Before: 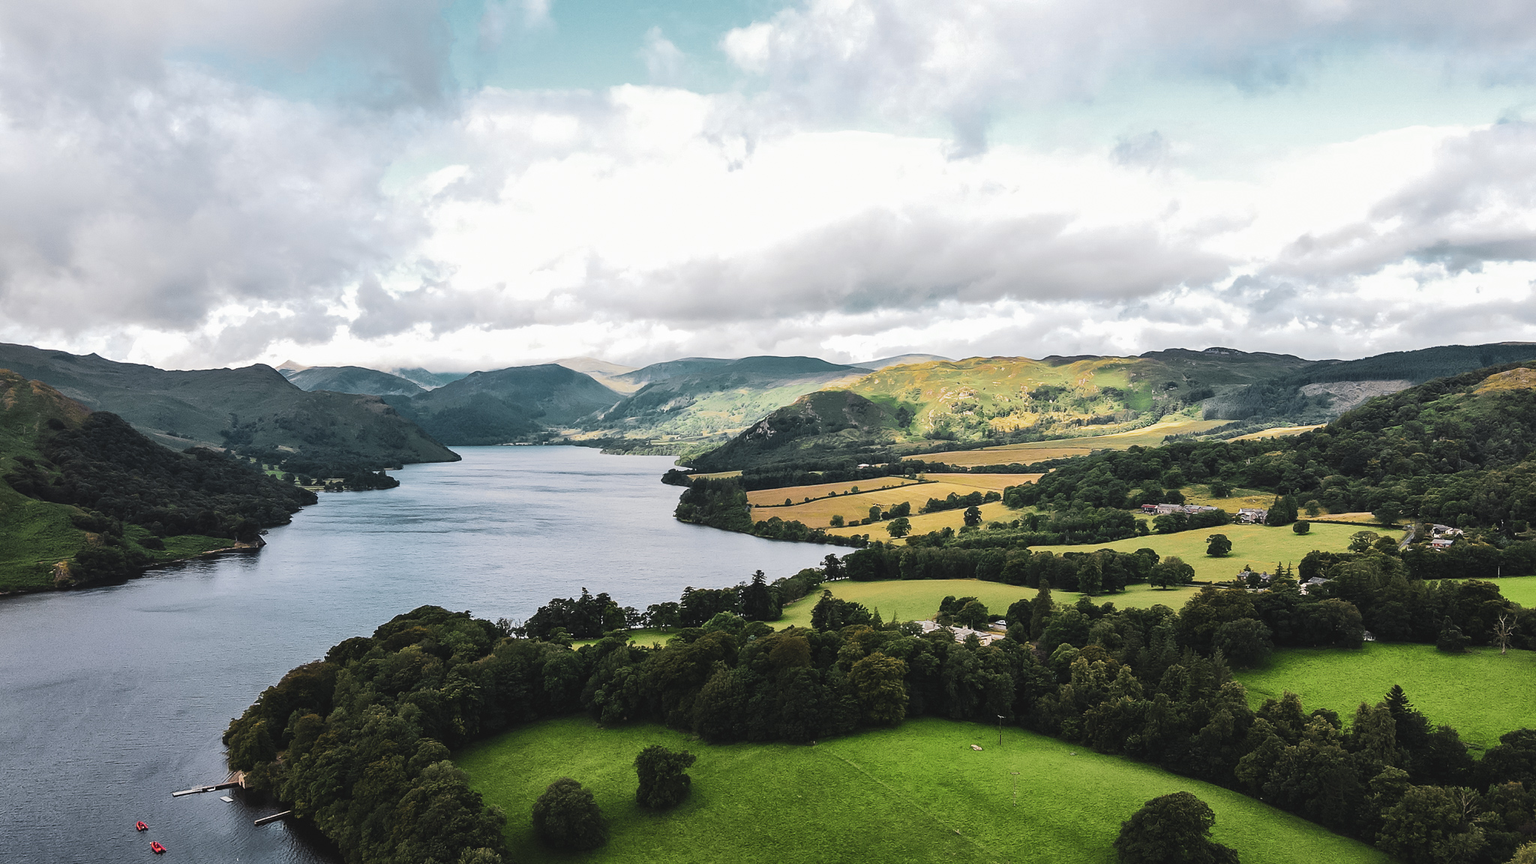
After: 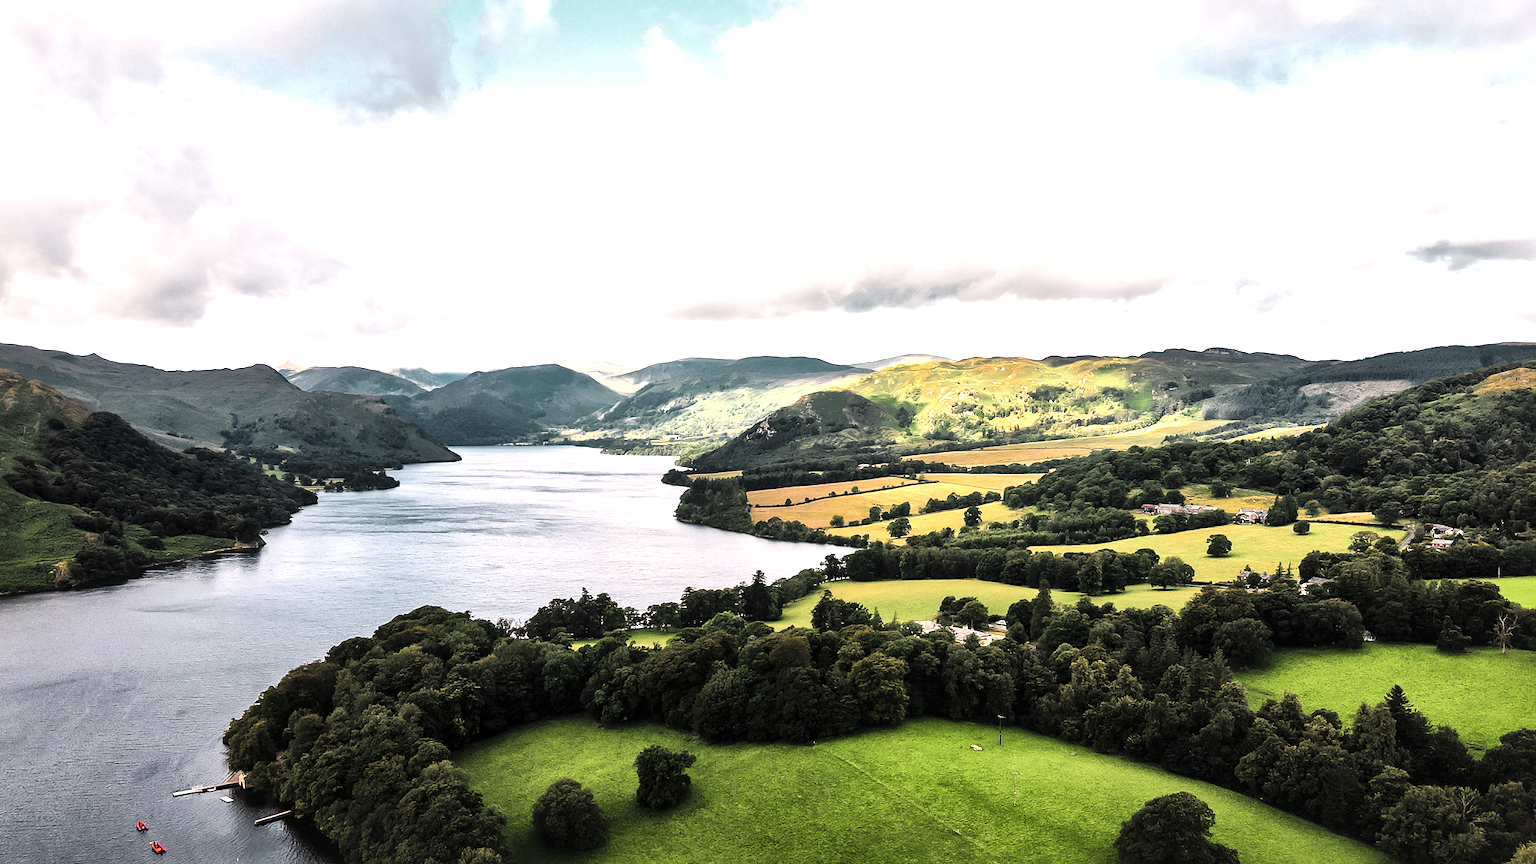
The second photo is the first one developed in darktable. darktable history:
local contrast: mode bilateral grid, contrast 24, coarseness 61, detail 152%, midtone range 0.2
tone equalizer: -8 EV -0.717 EV, -7 EV -0.693 EV, -6 EV -0.588 EV, -5 EV -0.364 EV, -3 EV 0.402 EV, -2 EV 0.6 EV, -1 EV 0.69 EV, +0 EV 0.736 EV
color correction: highlights a* 3.67, highlights b* 5.14
